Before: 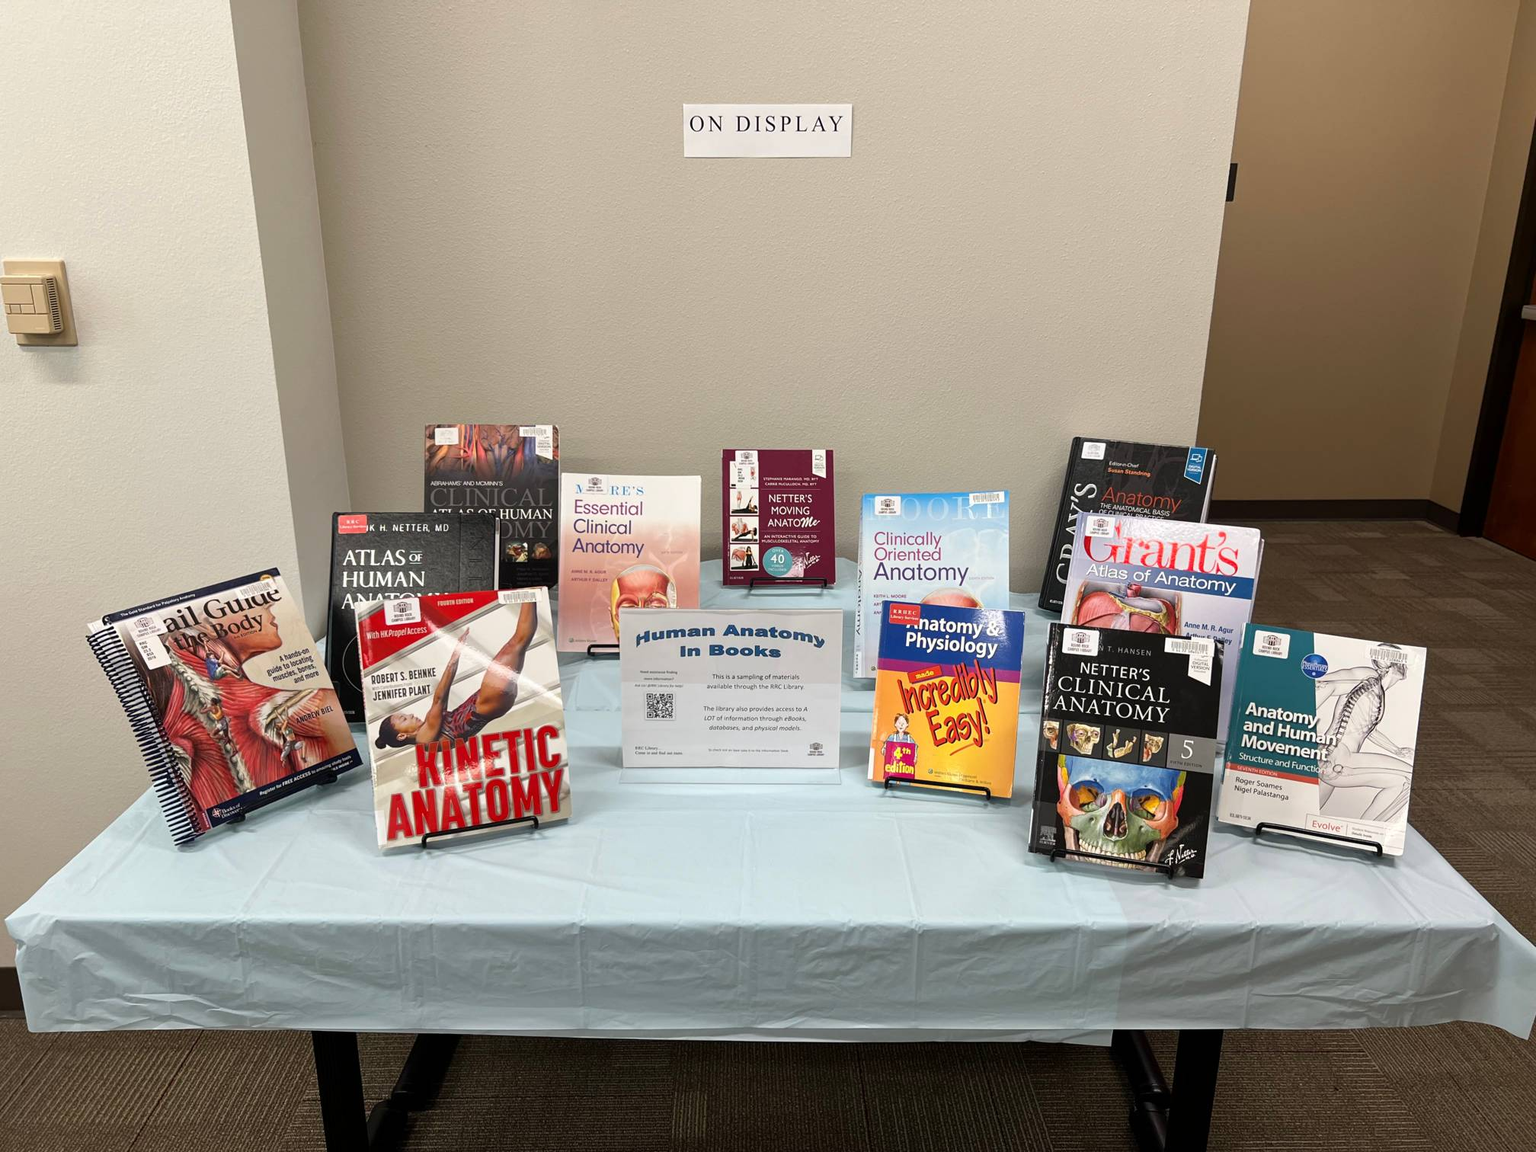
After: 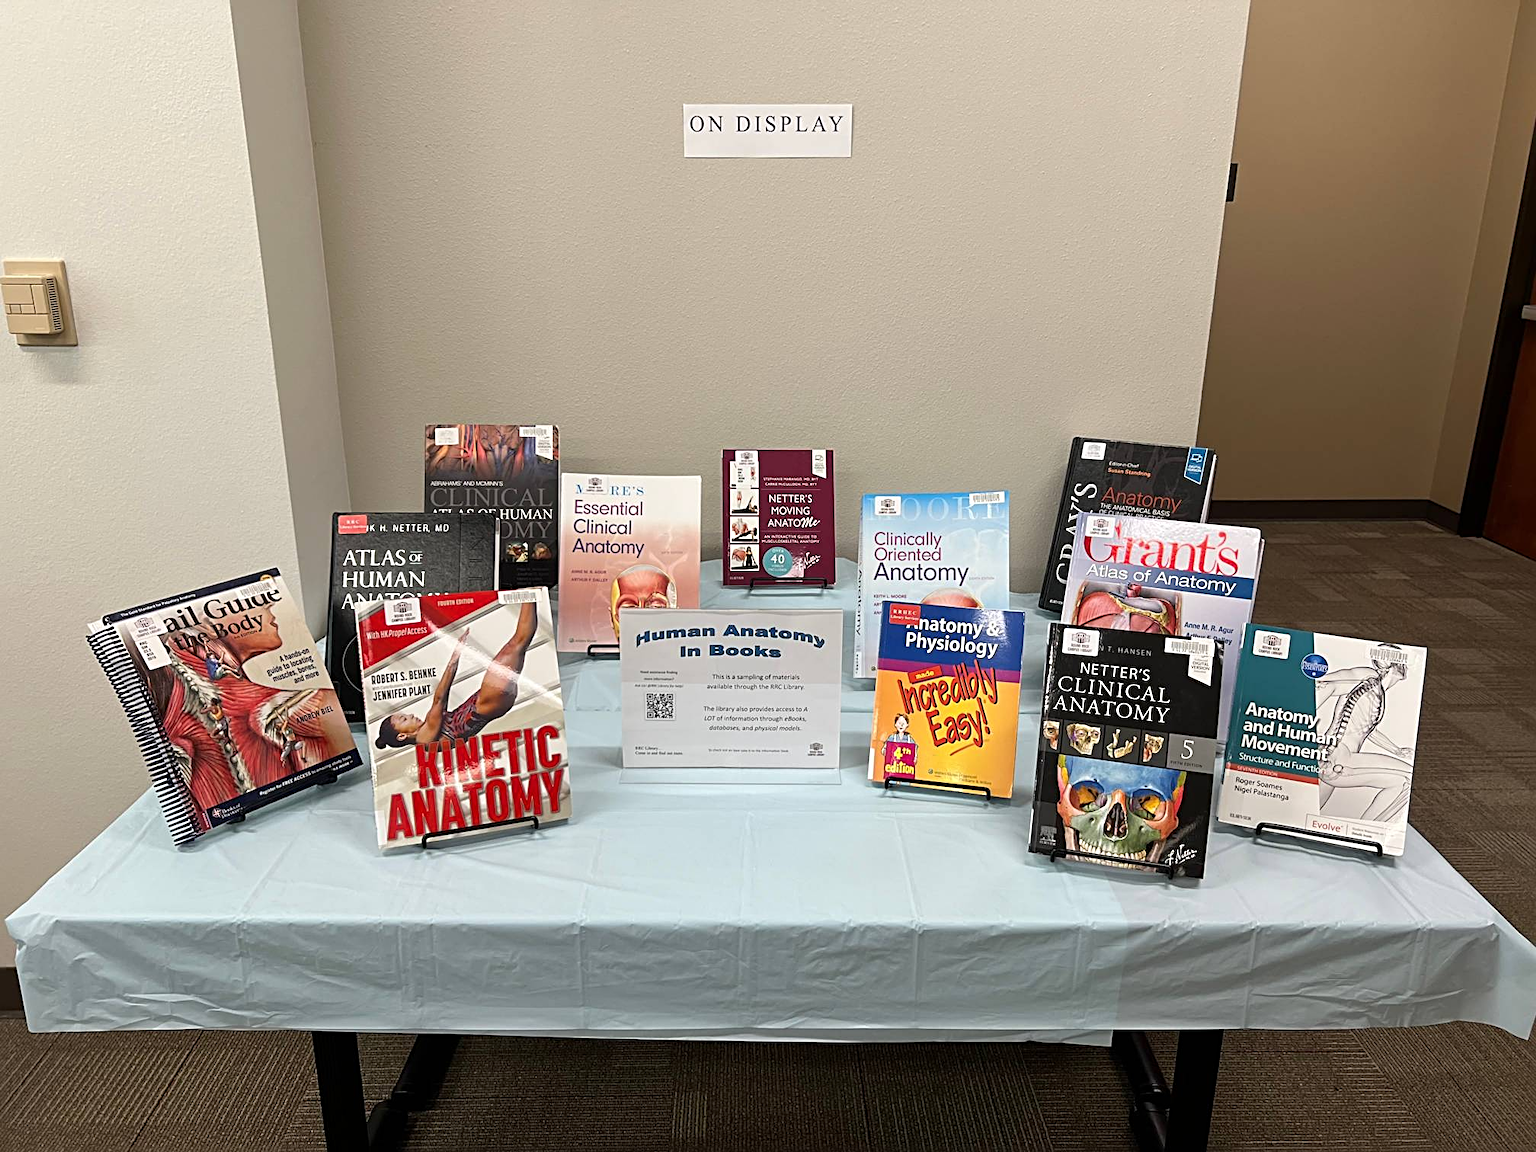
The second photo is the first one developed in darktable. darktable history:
sharpen: radius 3.083
